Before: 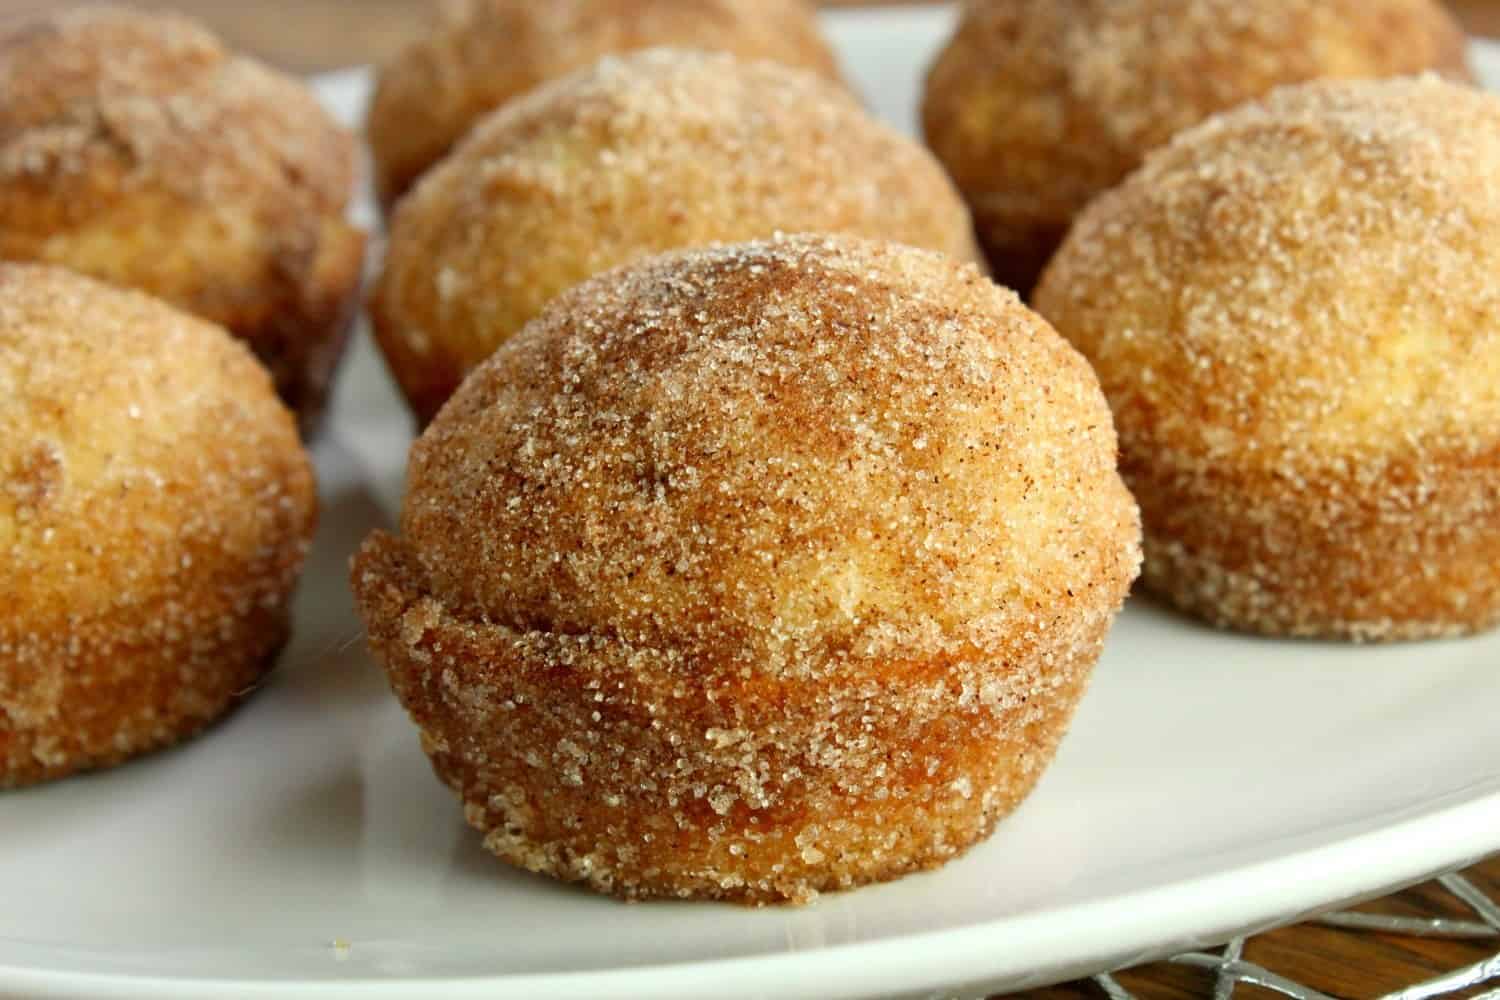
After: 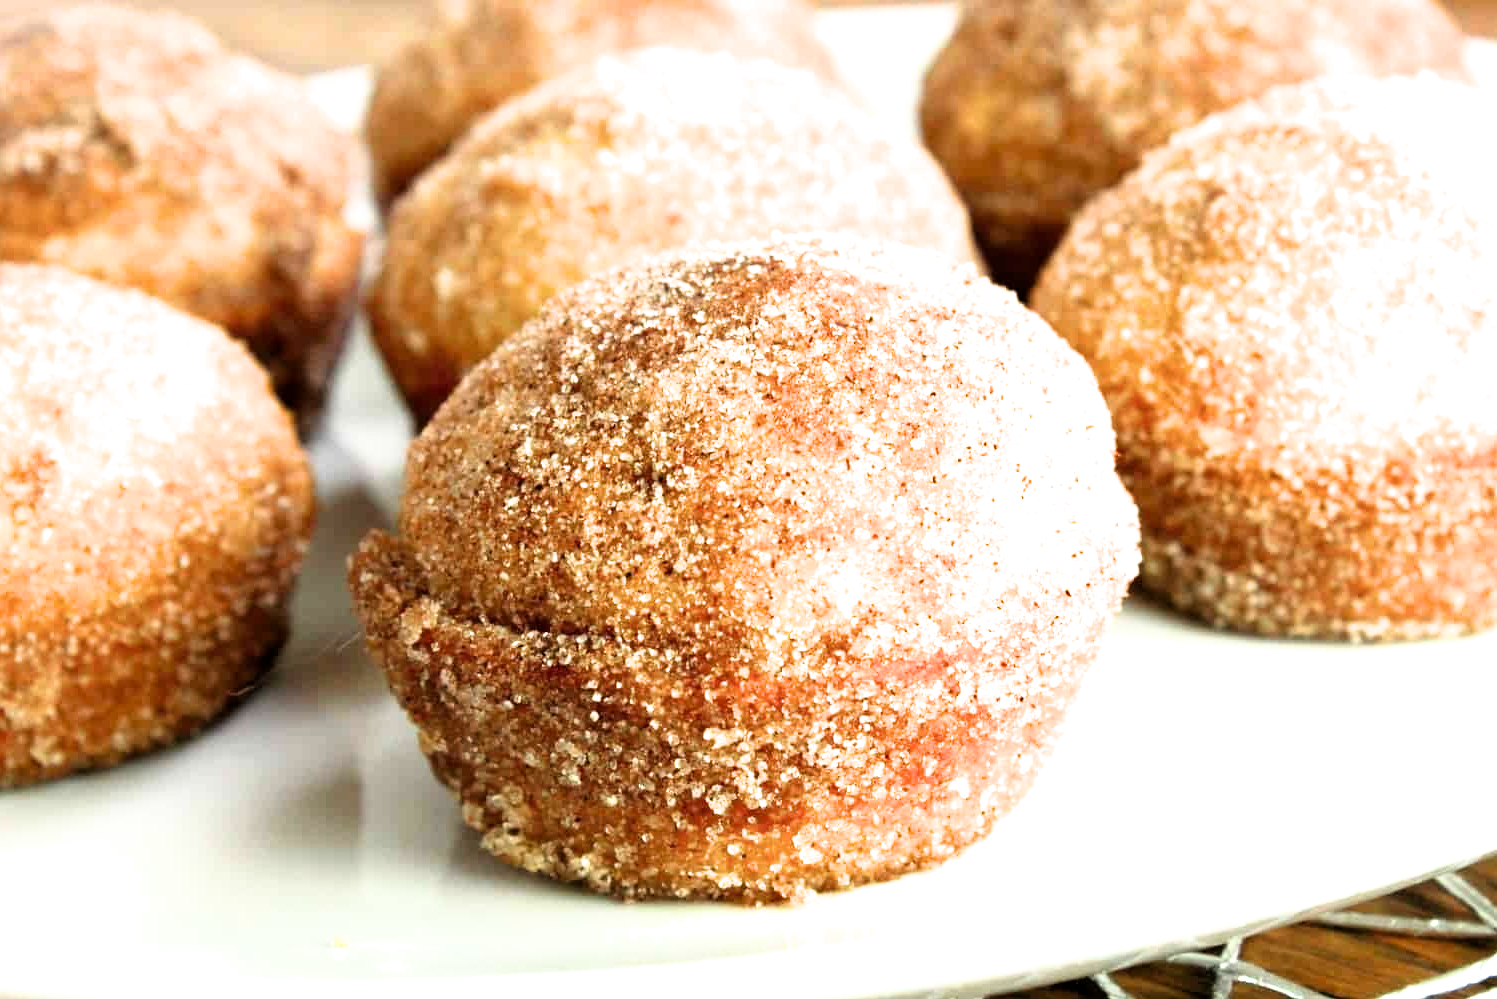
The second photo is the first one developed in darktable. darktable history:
filmic rgb: black relative exposure -8.68 EV, white relative exposure 2.67 EV, threshold 5.97 EV, target black luminance 0%, target white luminance 99.968%, hardness 6.26, latitude 75.05%, contrast 1.316, highlights saturation mix -4.85%, enable highlight reconstruction true
exposure: exposure 1.136 EV, compensate highlight preservation false
crop and rotate: left 0.17%, bottom 0.002%
